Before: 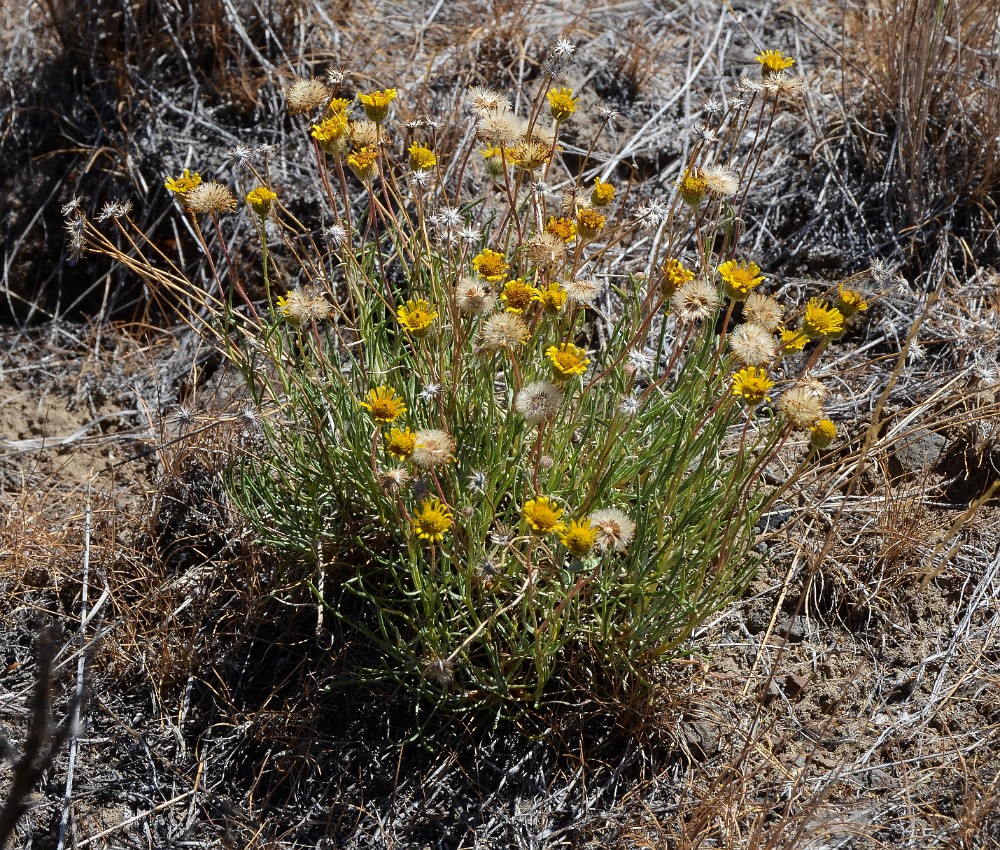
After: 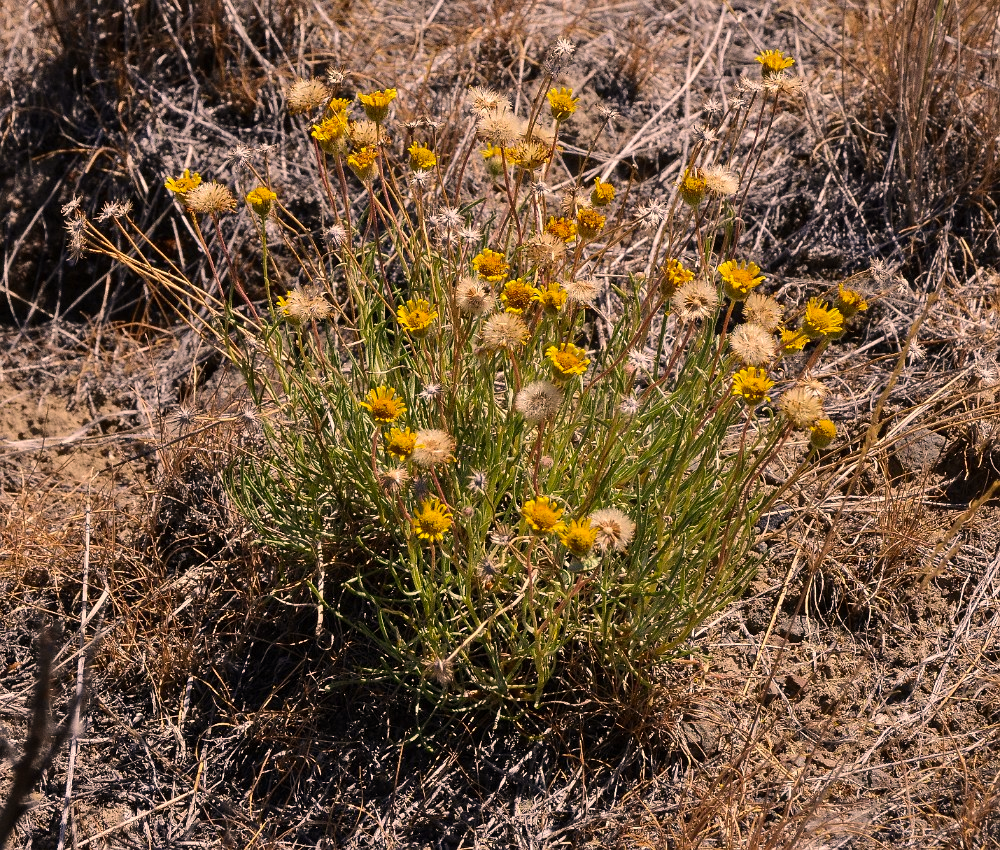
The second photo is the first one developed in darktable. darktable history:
shadows and highlights: soften with gaussian
color correction: highlights a* 17.88, highlights b* 18.79
